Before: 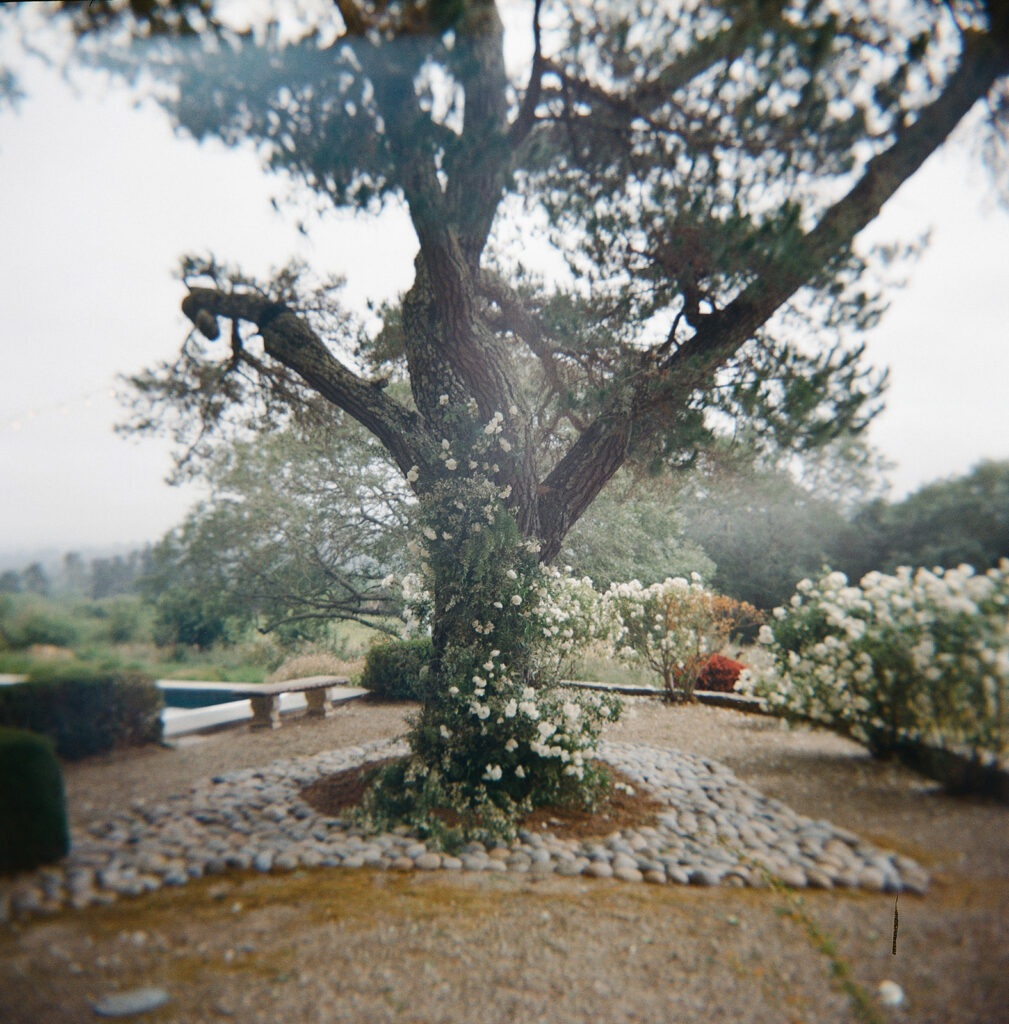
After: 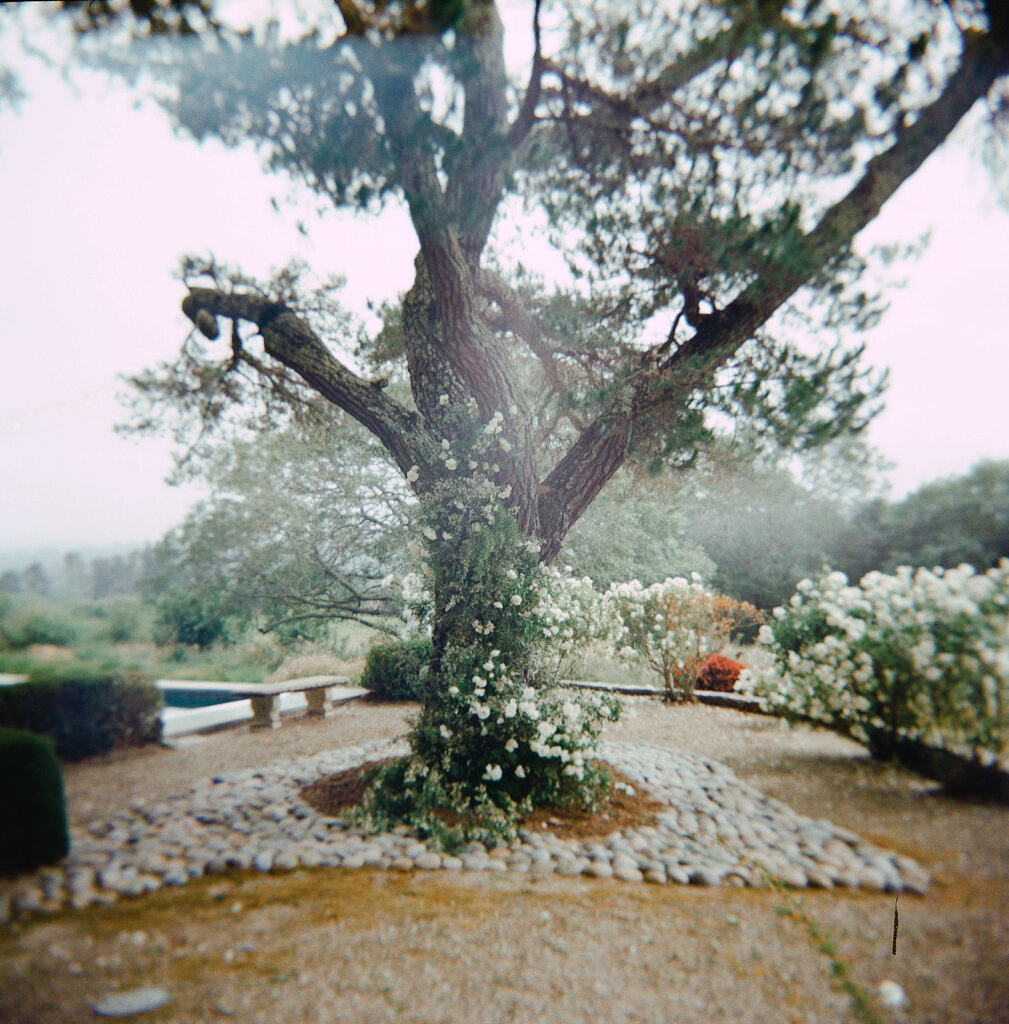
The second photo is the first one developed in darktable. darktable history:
tone curve: curves: ch0 [(0, 0) (0.003, 0.001) (0.011, 0.008) (0.025, 0.015) (0.044, 0.025) (0.069, 0.037) (0.1, 0.056) (0.136, 0.091) (0.177, 0.157) (0.224, 0.231) (0.277, 0.319) (0.335, 0.4) (0.399, 0.493) (0.468, 0.571) (0.543, 0.645) (0.623, 0.706) (0.709, 0.77) (0.801, 0.838) (0.898, 0.918) (1, 1)], preserve colors none
color look up table: target L [81.6, 83.47, 82.1, 73.75, 82.53, 79.87, 65.18, 53.99, 46.06, 42.9, 52.03, 29.85, 10.6, 201.1, 91.38, 85.02, 76.85, 72.5, 68.65, 65.32, 55.19, 53.82, 44.22, 46.05, 36.64, 33.37, 23.89, 97.33, 89.32, 72.29, 74.93, 55.07, 59.43, 55.72, 63.36, 52.49, 46.98, 47.44, 39.07, 37.11, 43.48, 25.61, 13.38, 7.917, 97.8, 89.2, 80.66, 54.87, 38.16], target a [-40.34, -25.8, -27.62, -65.89, -33.63, -58.77, -54.08, -13.82, -25.46, -37.05, -40.04, -24.04, -15.36, 0, -3.076, 3.663, 20.09, 4.538, 35.63, 63.53, 31.64, 58.95, 38.09, 74.3, 4.028, 0.064, 33.1, 13.64, 24.57, 0.575, 46.55, -3.424, 25.78, 81.46, 79.09, 16.2, 10.74, 69.27, 11.04, 45.47, 63.46, 24.71, 17.78, 14.41, -27.21, -58.33, -43.75, -25.62, -13.75], target b [32.47, 47.37, 22.79, 40.47, 5.455, 8.571, 24.55, 16.36, 33.02, 27.02, -0.042, 19.7, 5.759, -0.001, 22.36, 1.066, 82.32, 46.94, 62.28, 2.541, 22.45, 44.9, 43.67, 20.99, 12.54, 30.11, 27.72, -7.479, -20.94, -25.94, -29.87, -53.87, -29.11, -24.14, -49.36, -66.41, -7.109, -18.09, -35.15, -11.75, -56.85, -64.82, -34.49, -10.93, -6.91, -21.76, -21.25, -16.73, -20.95], num patches 49
